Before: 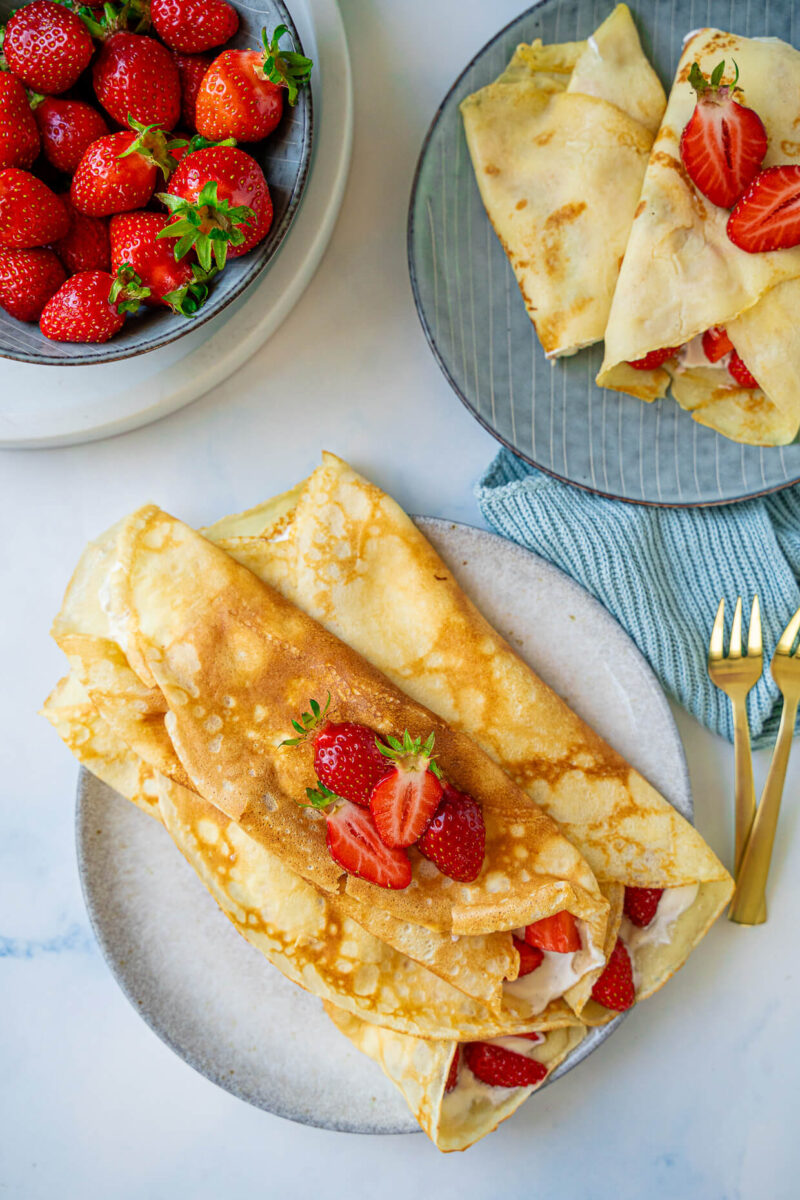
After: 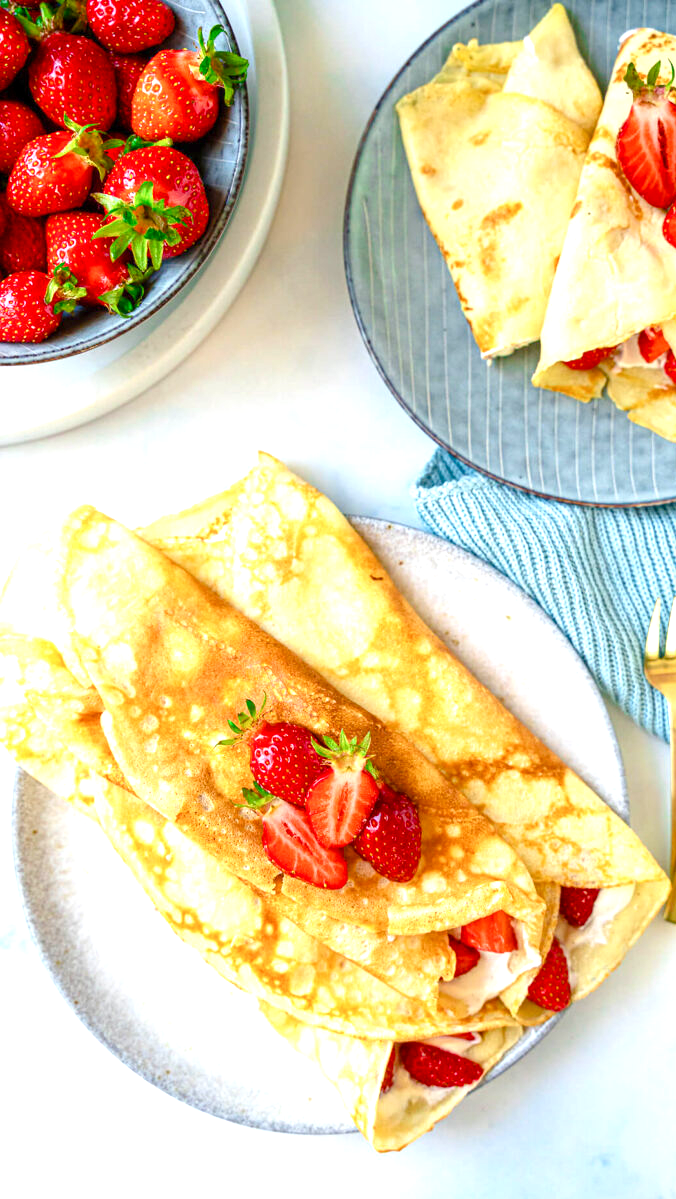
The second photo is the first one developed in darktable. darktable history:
color balance rgb: linear chroma grading › global chroma 0.549%, perceptual saturation grading › global saturation 20%, perceptual saturation grading › highlights -25.485%, perceptual saturation grading › shadows 25.636%
crop: left 8.029%, right 7.356%
exposure: exposure 1 EV, compensate highlight preservation false
